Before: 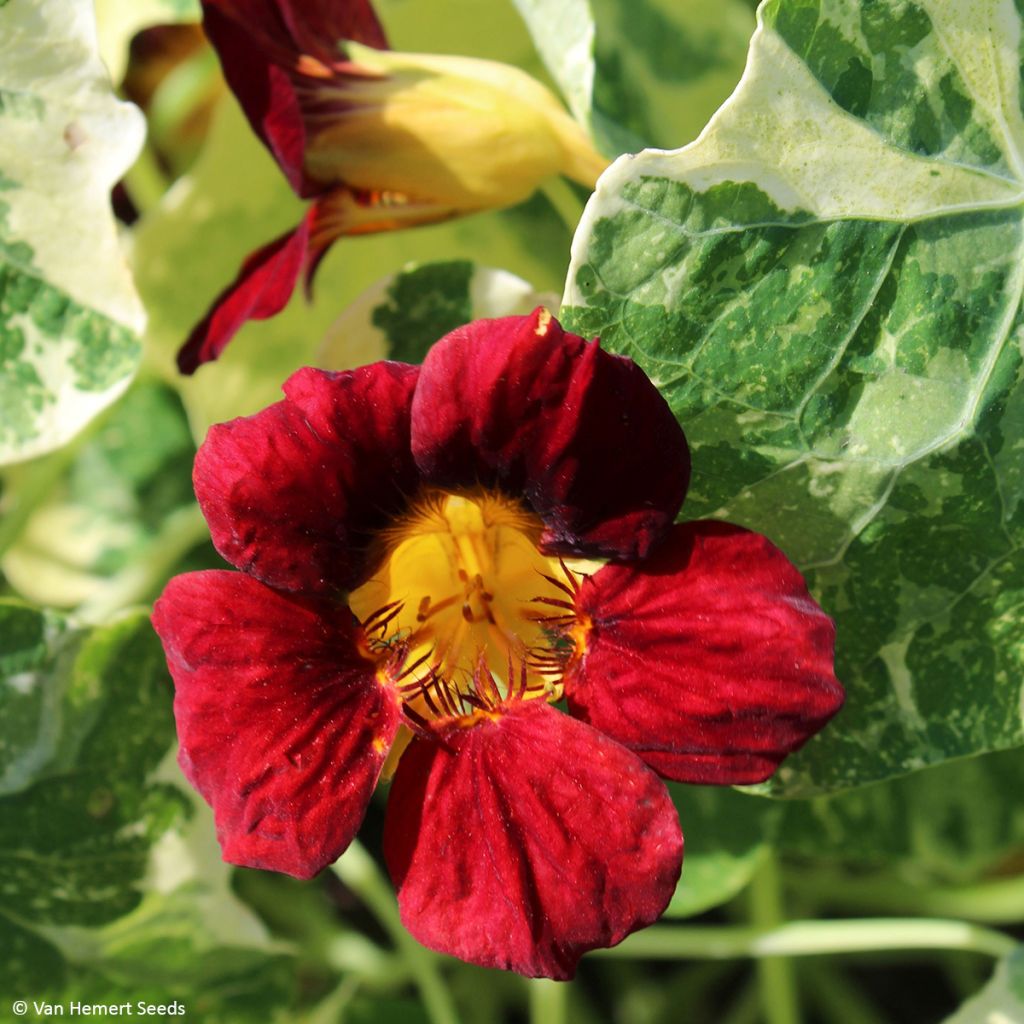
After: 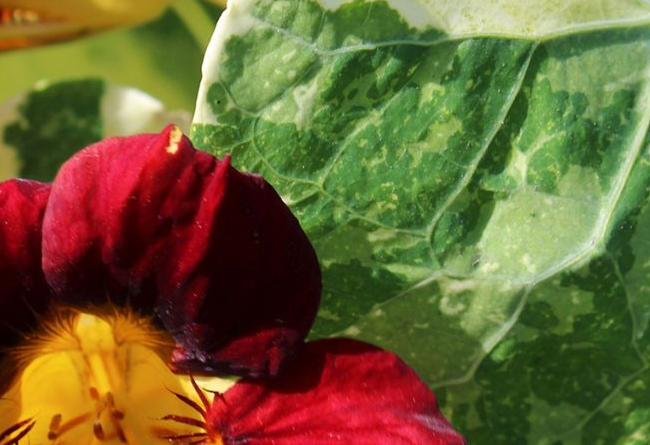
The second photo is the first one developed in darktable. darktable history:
crop: left 36.065%, top 17.816%, right 0.42%, bottom 38.659%
